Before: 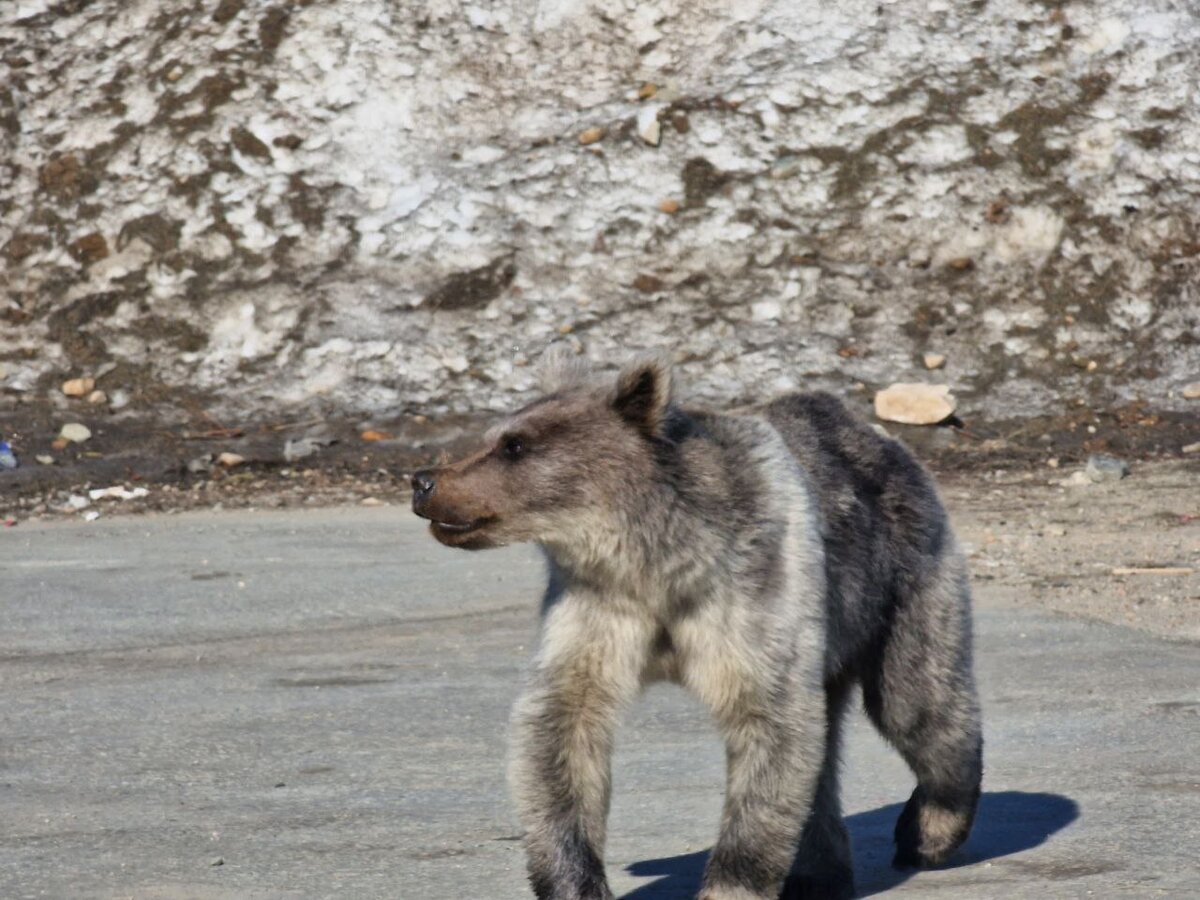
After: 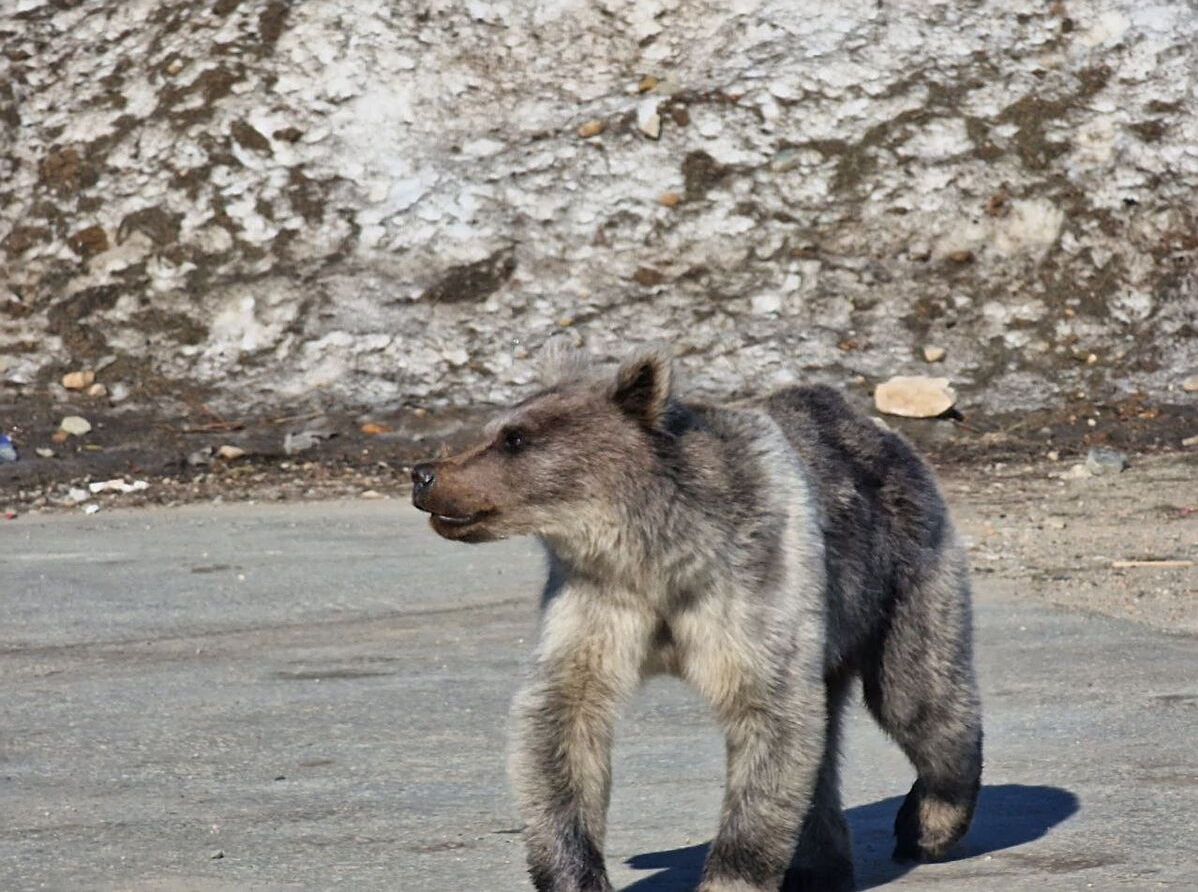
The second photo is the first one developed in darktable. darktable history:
crop: top 0.87%, right 0.122%
sharpen: on, module defaults
